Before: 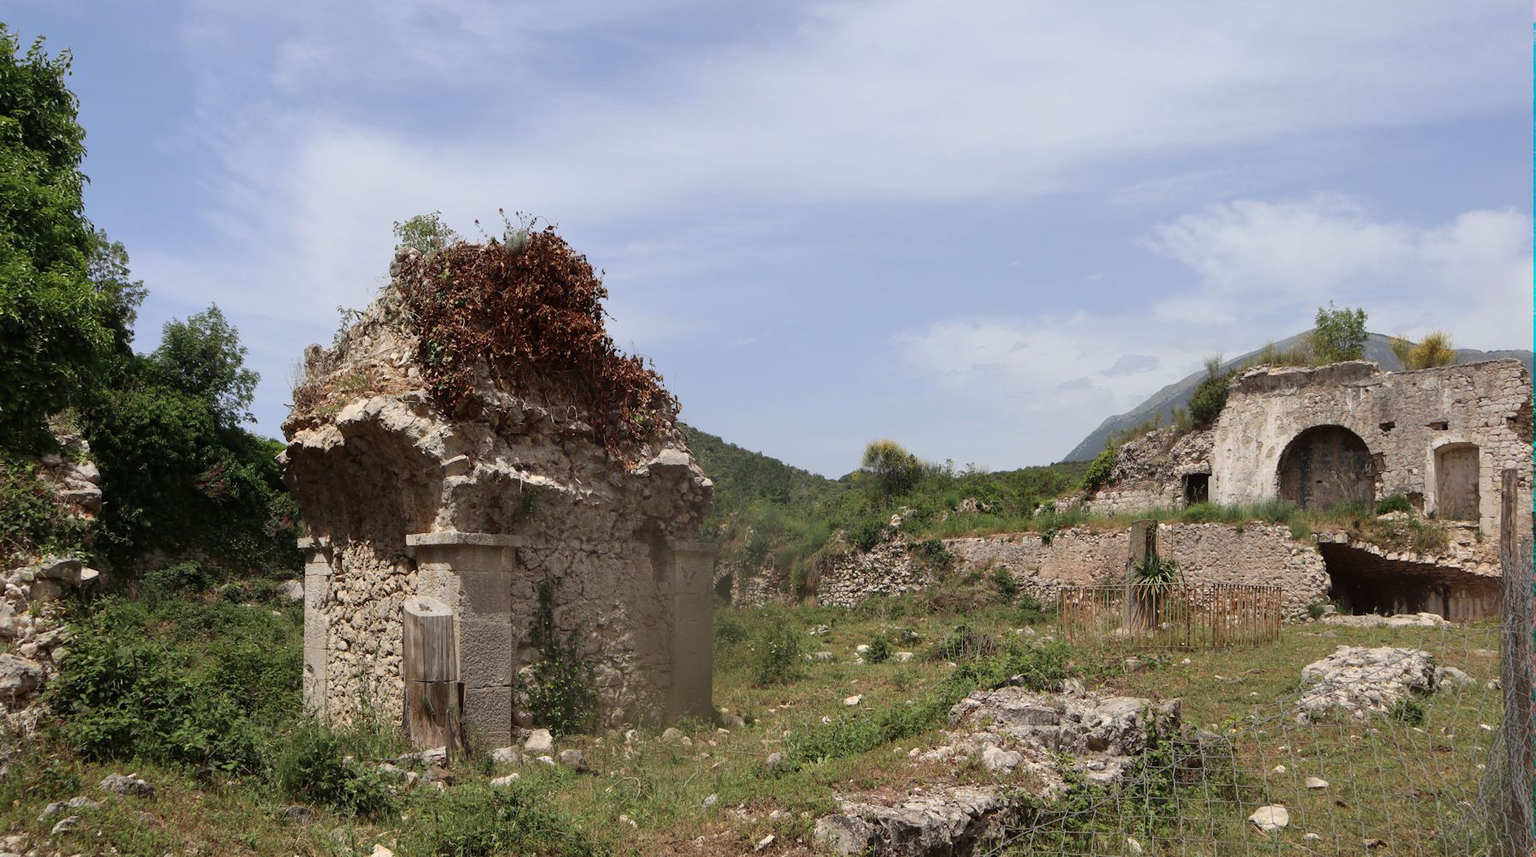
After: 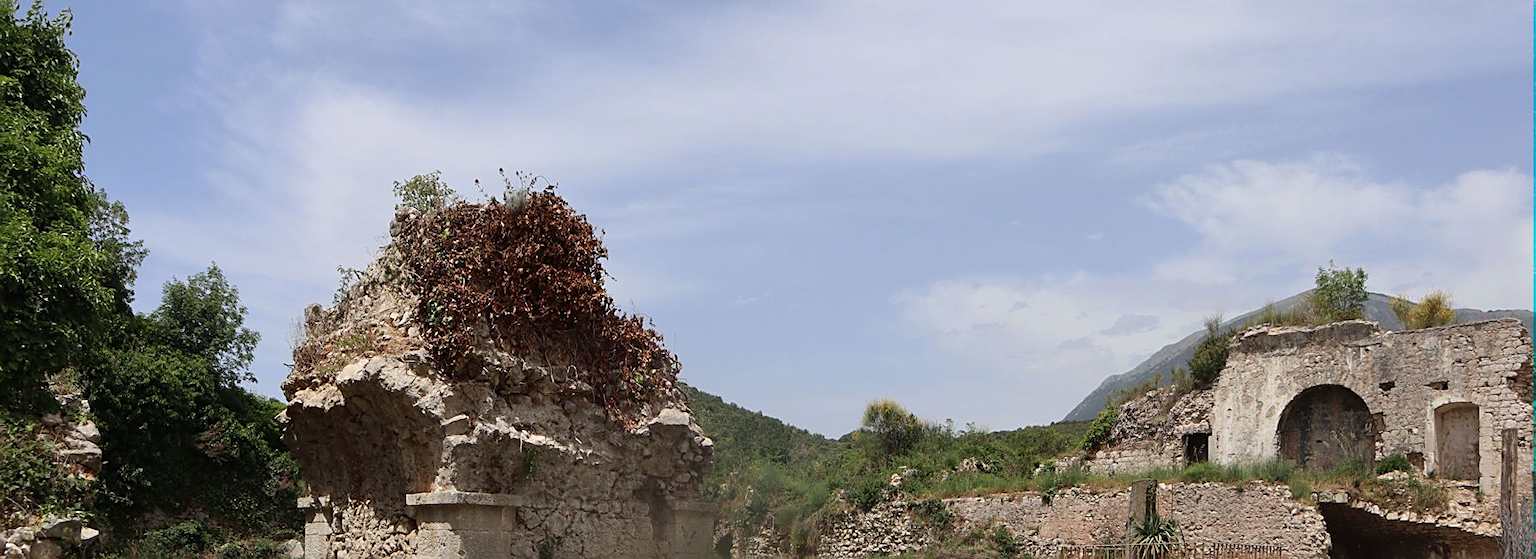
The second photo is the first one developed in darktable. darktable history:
sharpen: on, module defaults
crop and rotate: top 4.722%, bottom 29.882%
tone equalizer: edges refinement/feathering 500, mask exposure compensation -1.57 EV, preserve details no
